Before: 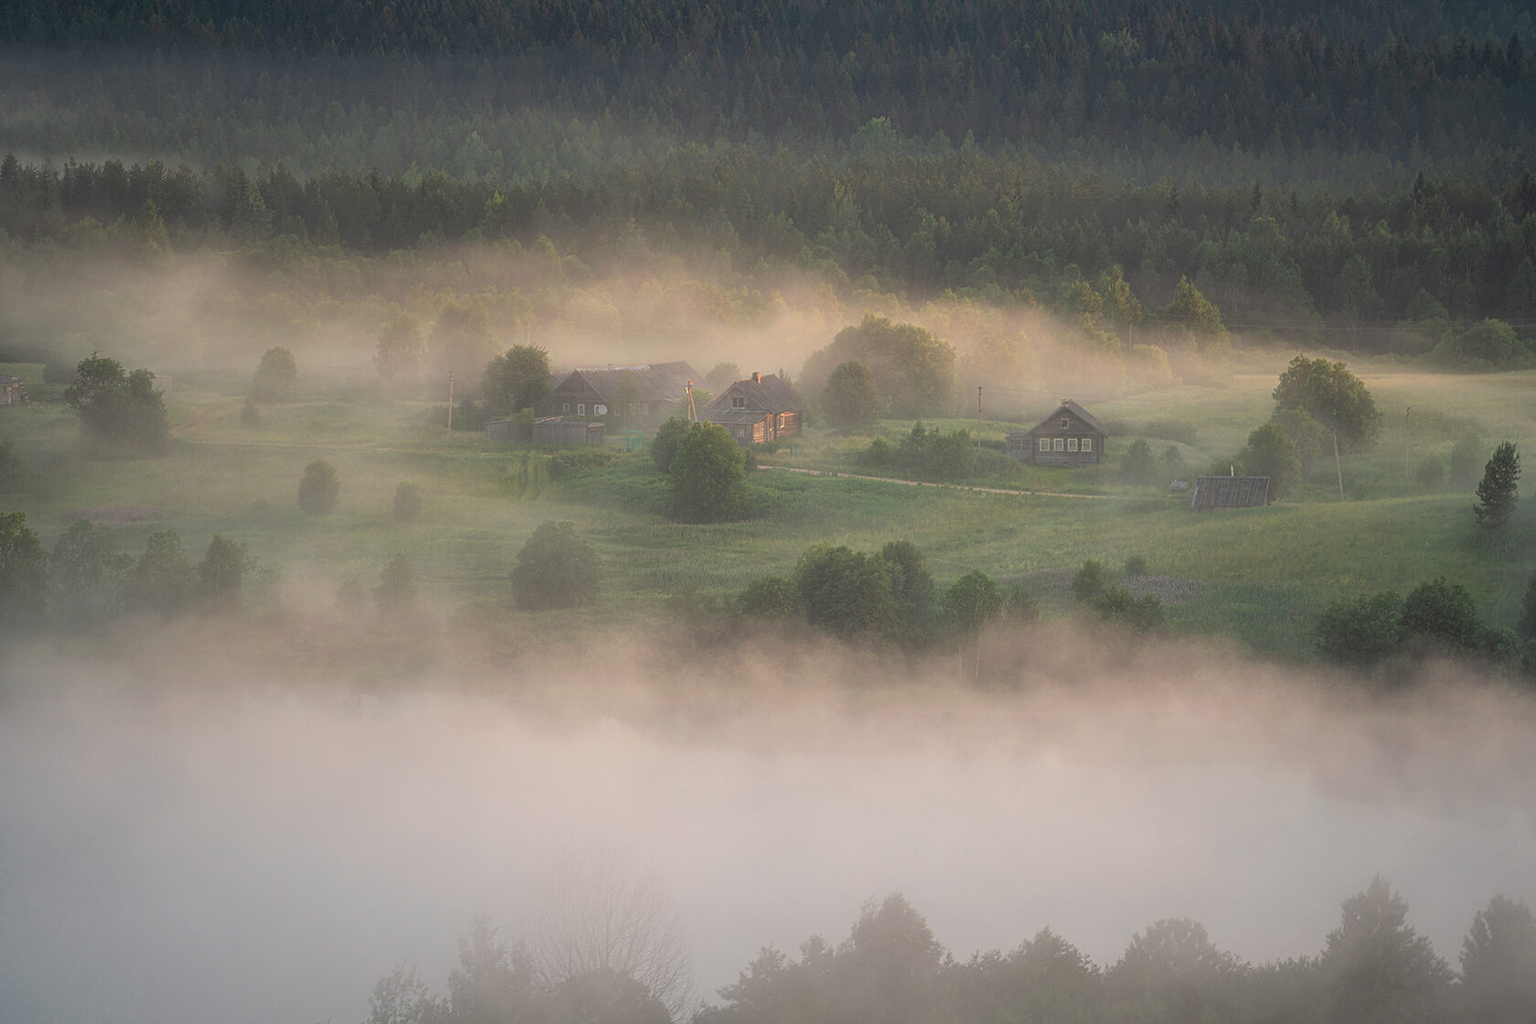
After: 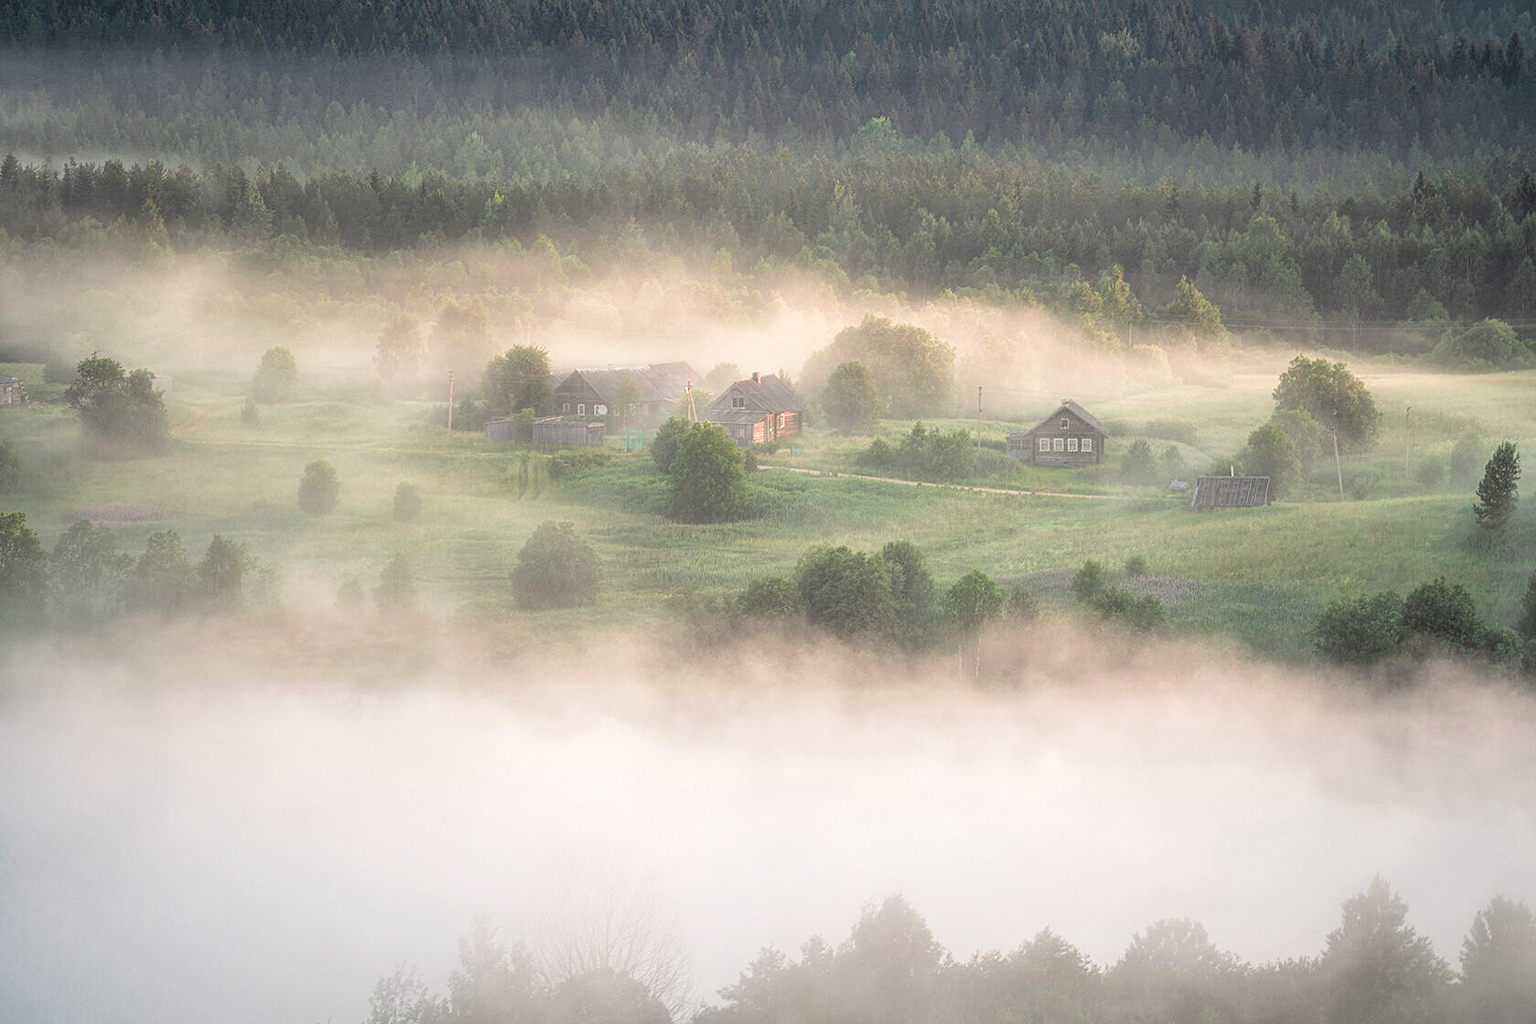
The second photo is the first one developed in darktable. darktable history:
color balance: on, module defaults
tone equalizer: on, module defaults
local contrast: detail 130%
filmic rgb: middle gray luminance 9.23%, black relative exposure -10.55 EV, white relative exposure 3.45 EV, threshold 6 EV, target black luminance 0%, hardness 5.98, latitude 59.69%, contrast 1.087, highlights saturation mix 5%, shadows ↔ highlights balance 29.23%, add noise in highlights 0, color science v3 (2019), use custom middle-gray values true, iterations of high-quality reconstruction 0, contrast in highlights soft, enable highlight reconstruction true
